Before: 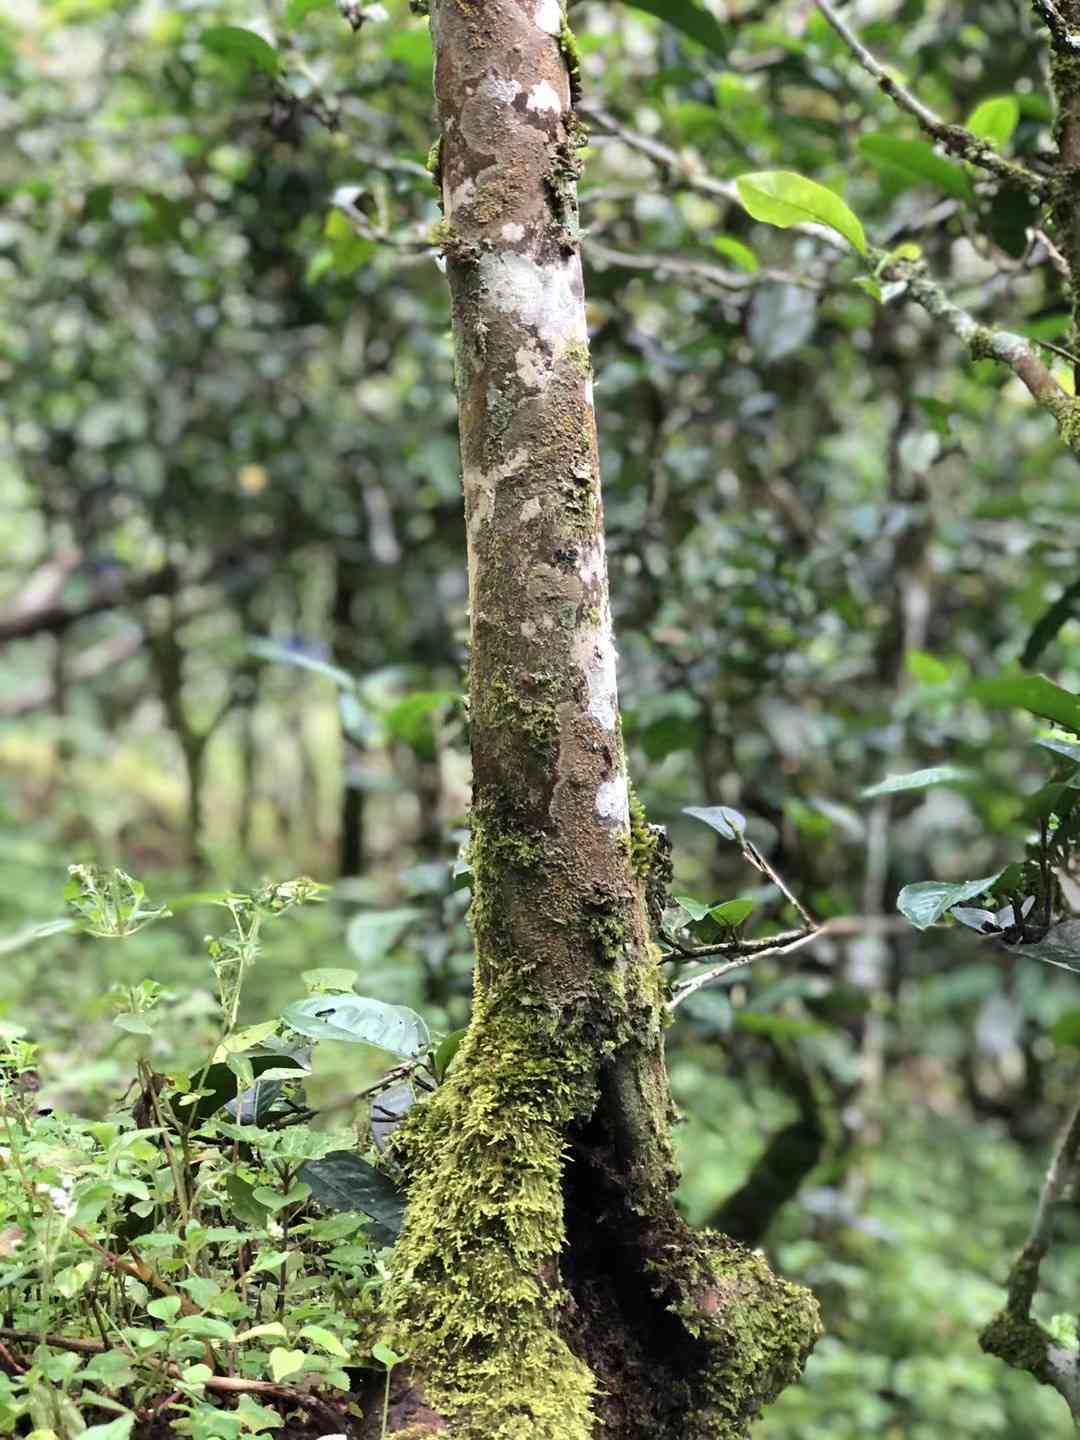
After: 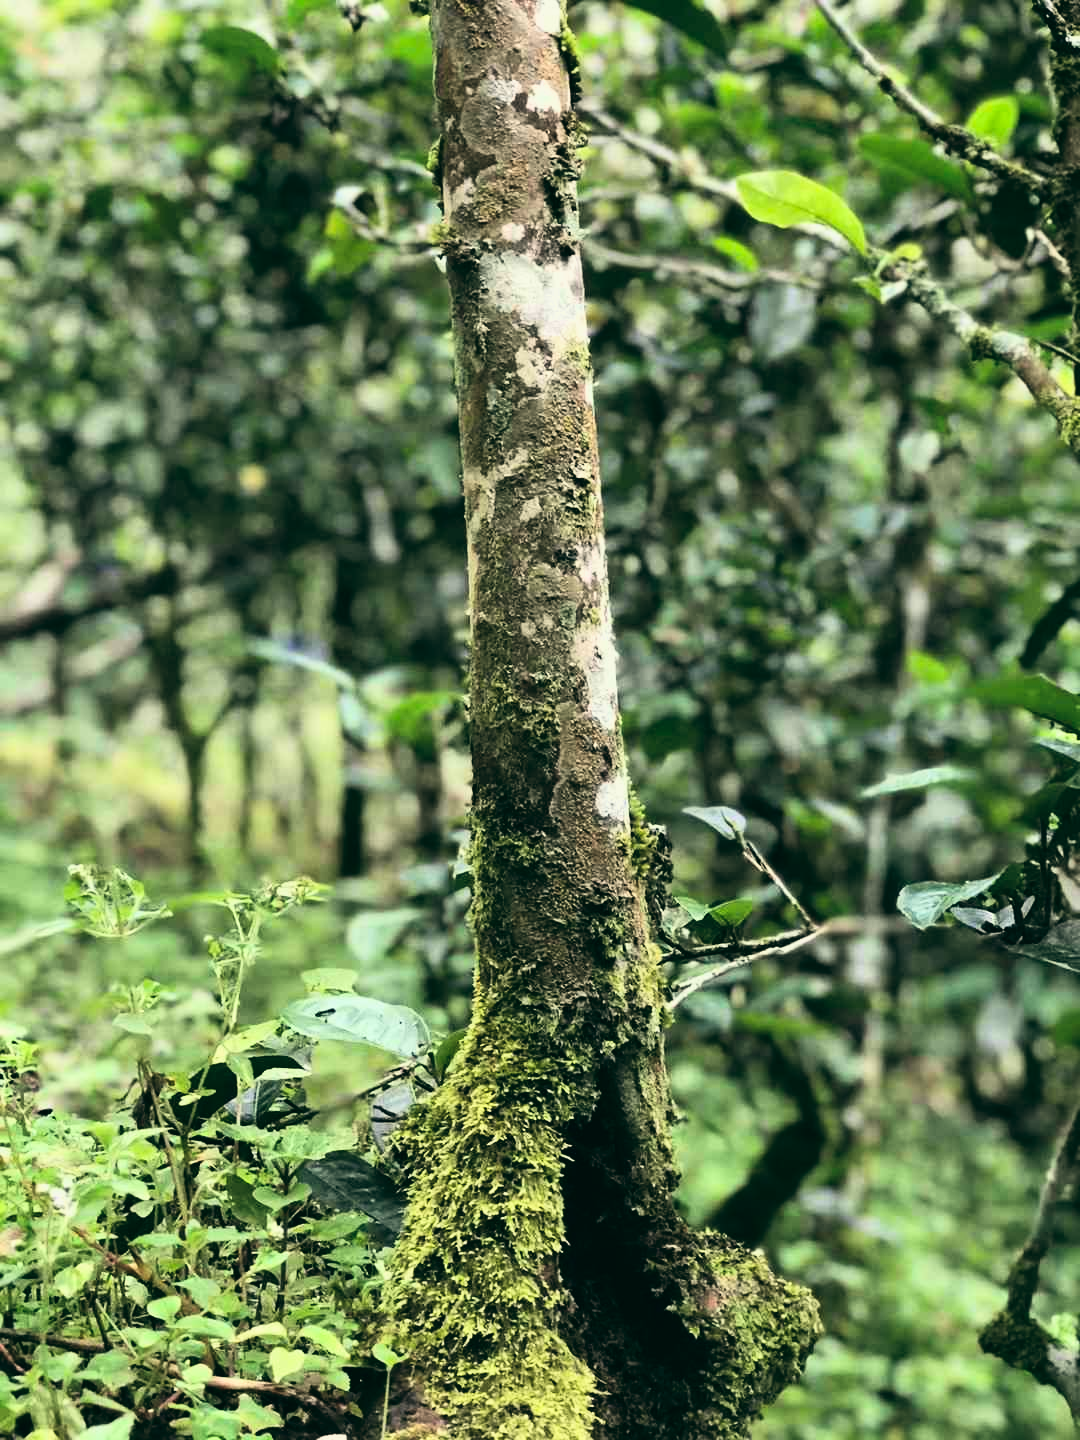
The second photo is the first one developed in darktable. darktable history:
color balance: lift [1.005, 0.99, 1.007, 1.01], gamma [1, 1.034, 1.032, 0.966], gain [0.873, 1.055, 1.067, 0.933]
tone curve: curves: ch0 [(0, 0) (0.137, 0.063) (0.255, 0.176) (0.502, 0.502) (0.749, 0.839) (1, 1)], color space Lab, linked channels, preserve colors none
